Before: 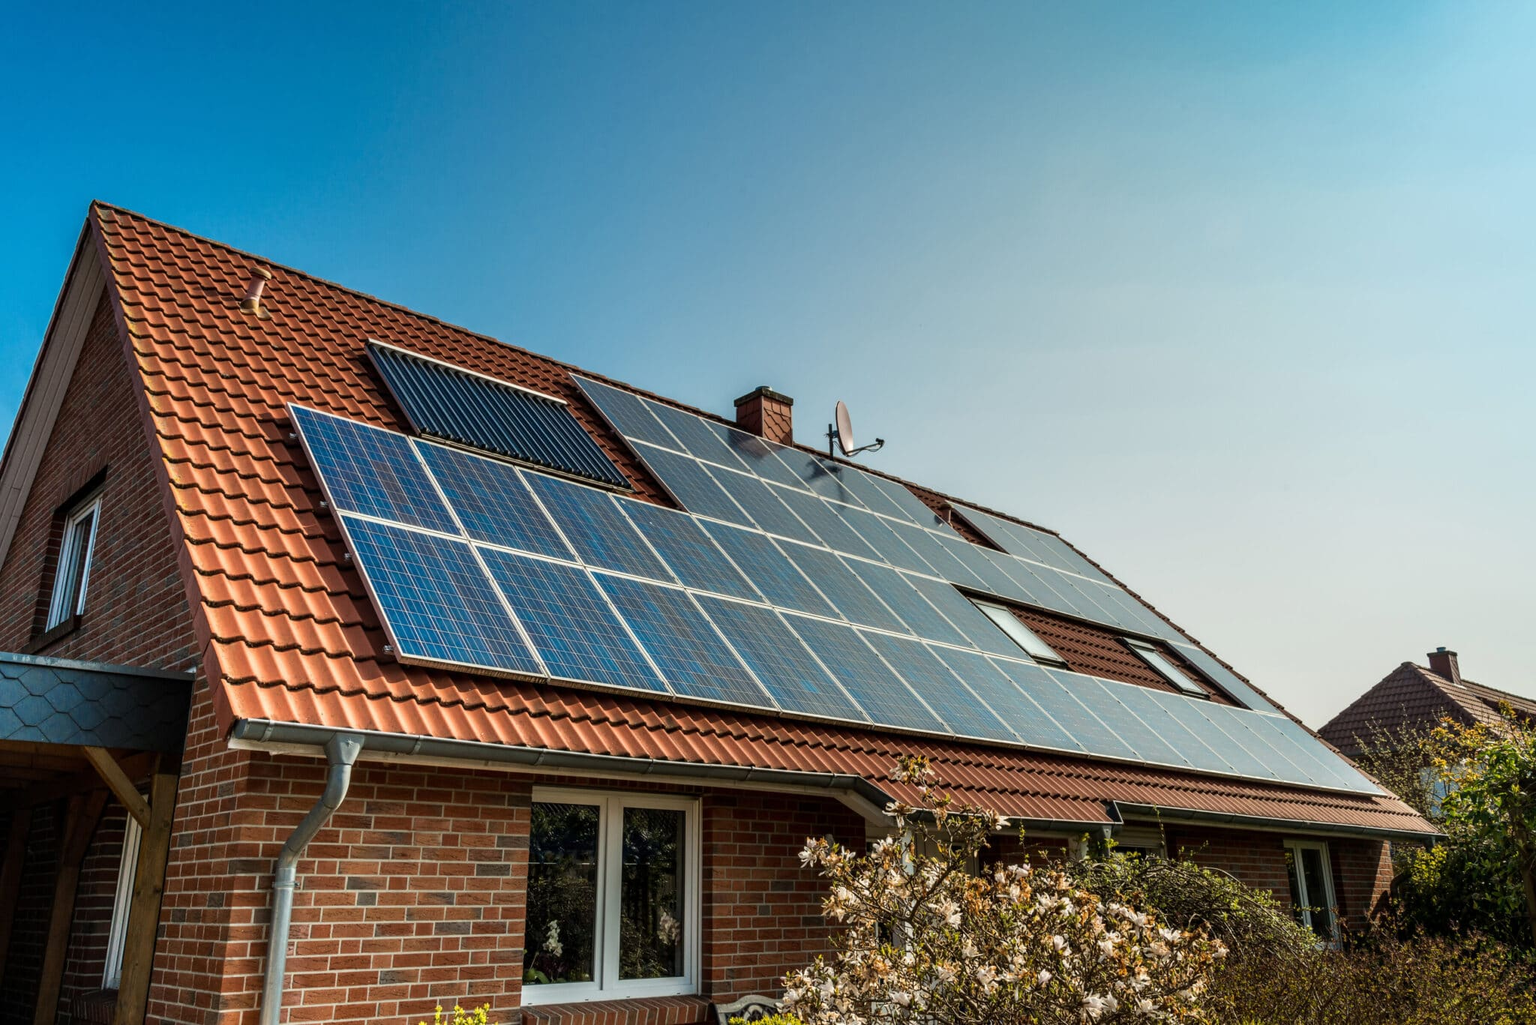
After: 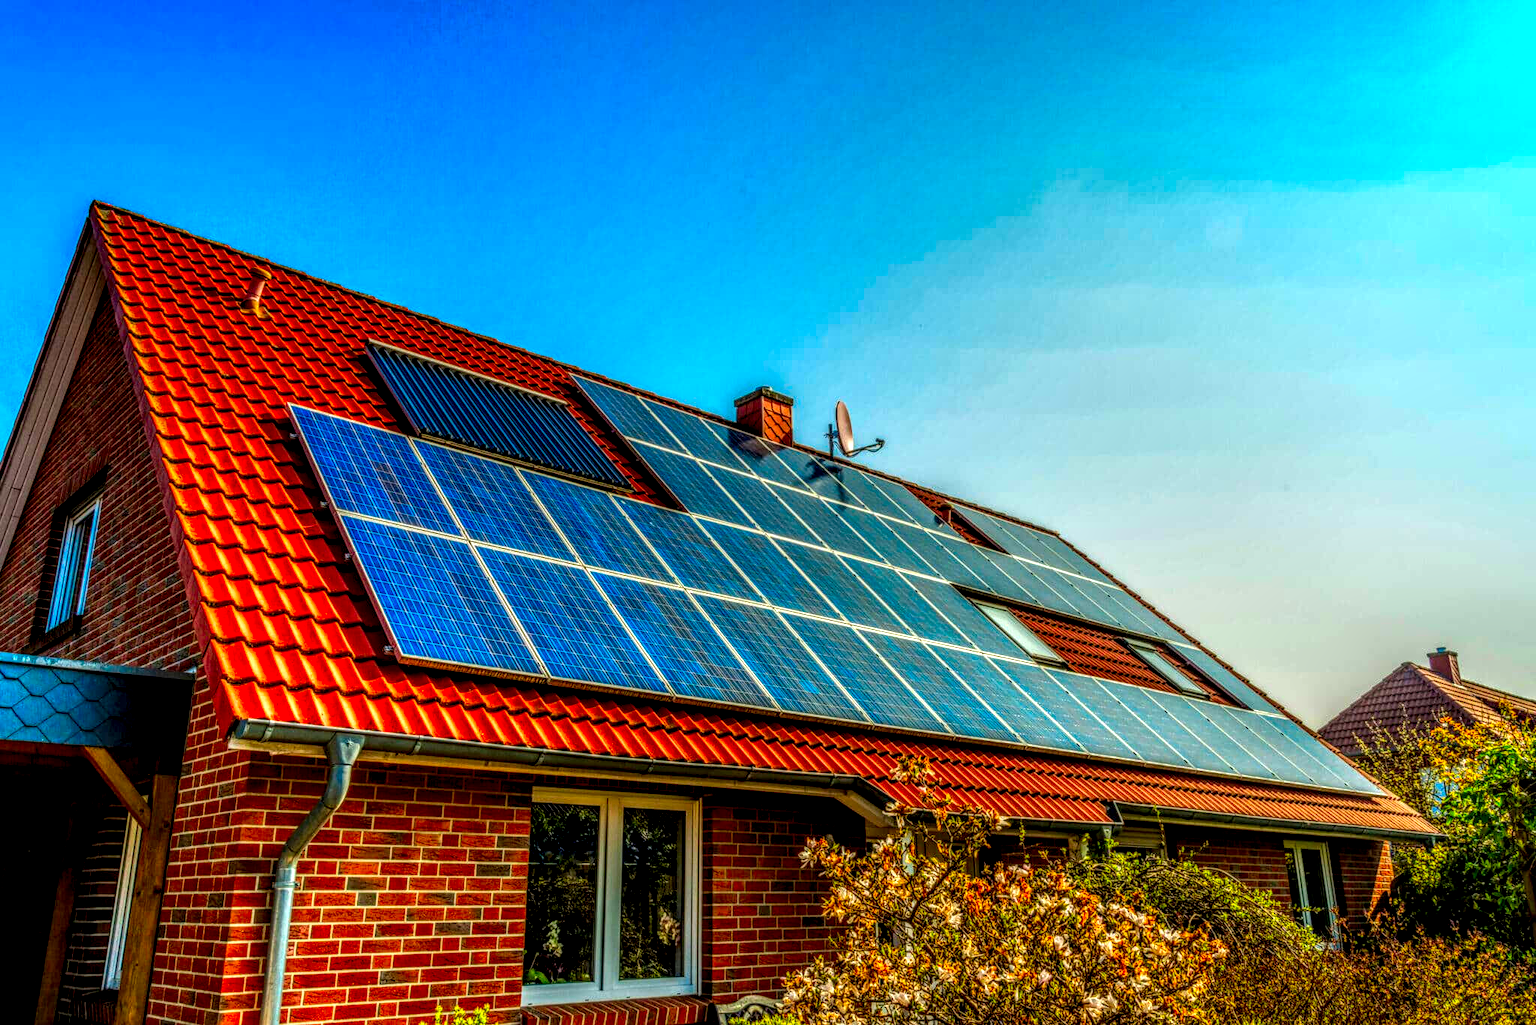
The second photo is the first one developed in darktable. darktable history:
base curve: curves: ch0 [(0, 0) (0.303, 0.277) (1, 1)]
local contrast: highlights 0%, shadows 0%, detail 300%, midtone range 0.3
color correction: saturation 3
